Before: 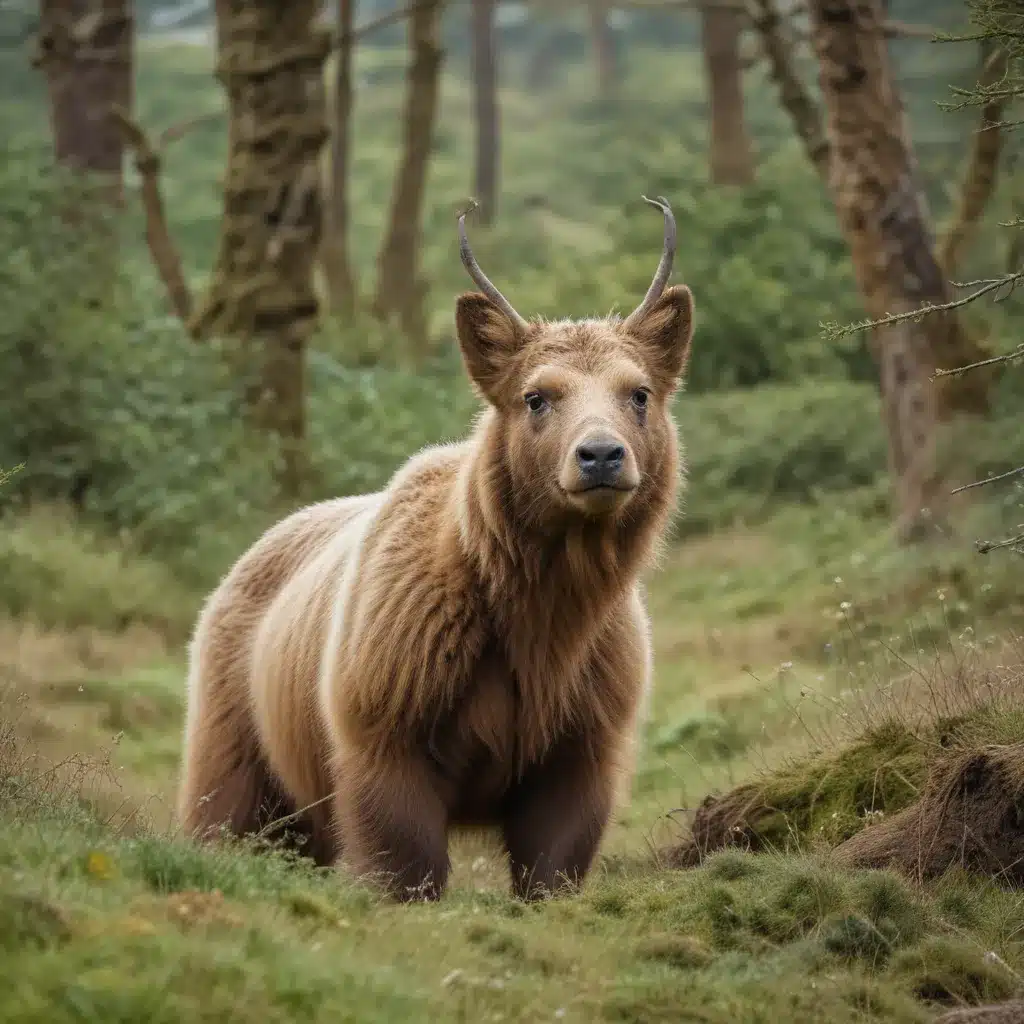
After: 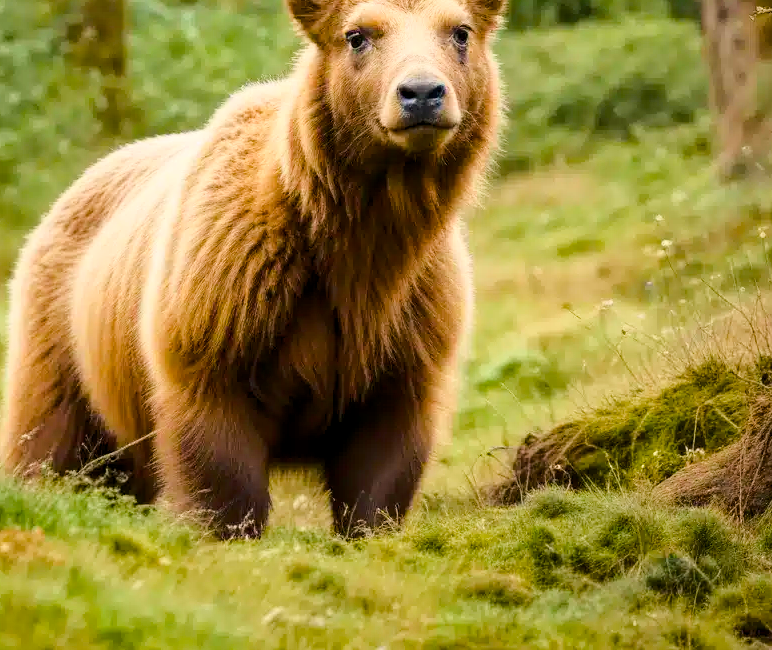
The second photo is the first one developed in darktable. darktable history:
crop and rotate: left 17.5%, top 35.445%, right 7.06%, bottom 1.03%
color balance rgb: highlights gain › chroma 2.014%, highlights gain › hue 73.68°, global offset › luminance -0.384%, perceptual saturation grading › global saturation 26.133%, perceptual saturation grading › highlights -27.655%, perceptual saturation grading › mid-tones 15.28%, perceptual saturation grading › shadows 33.282%, global vibrance 19.489%
base curve: curves: ch0 [(0, 0) (0.028, 0.03) (0.121, 0.232) (0.46, 0.748) (0.859, 0.968) (1, 1)]
